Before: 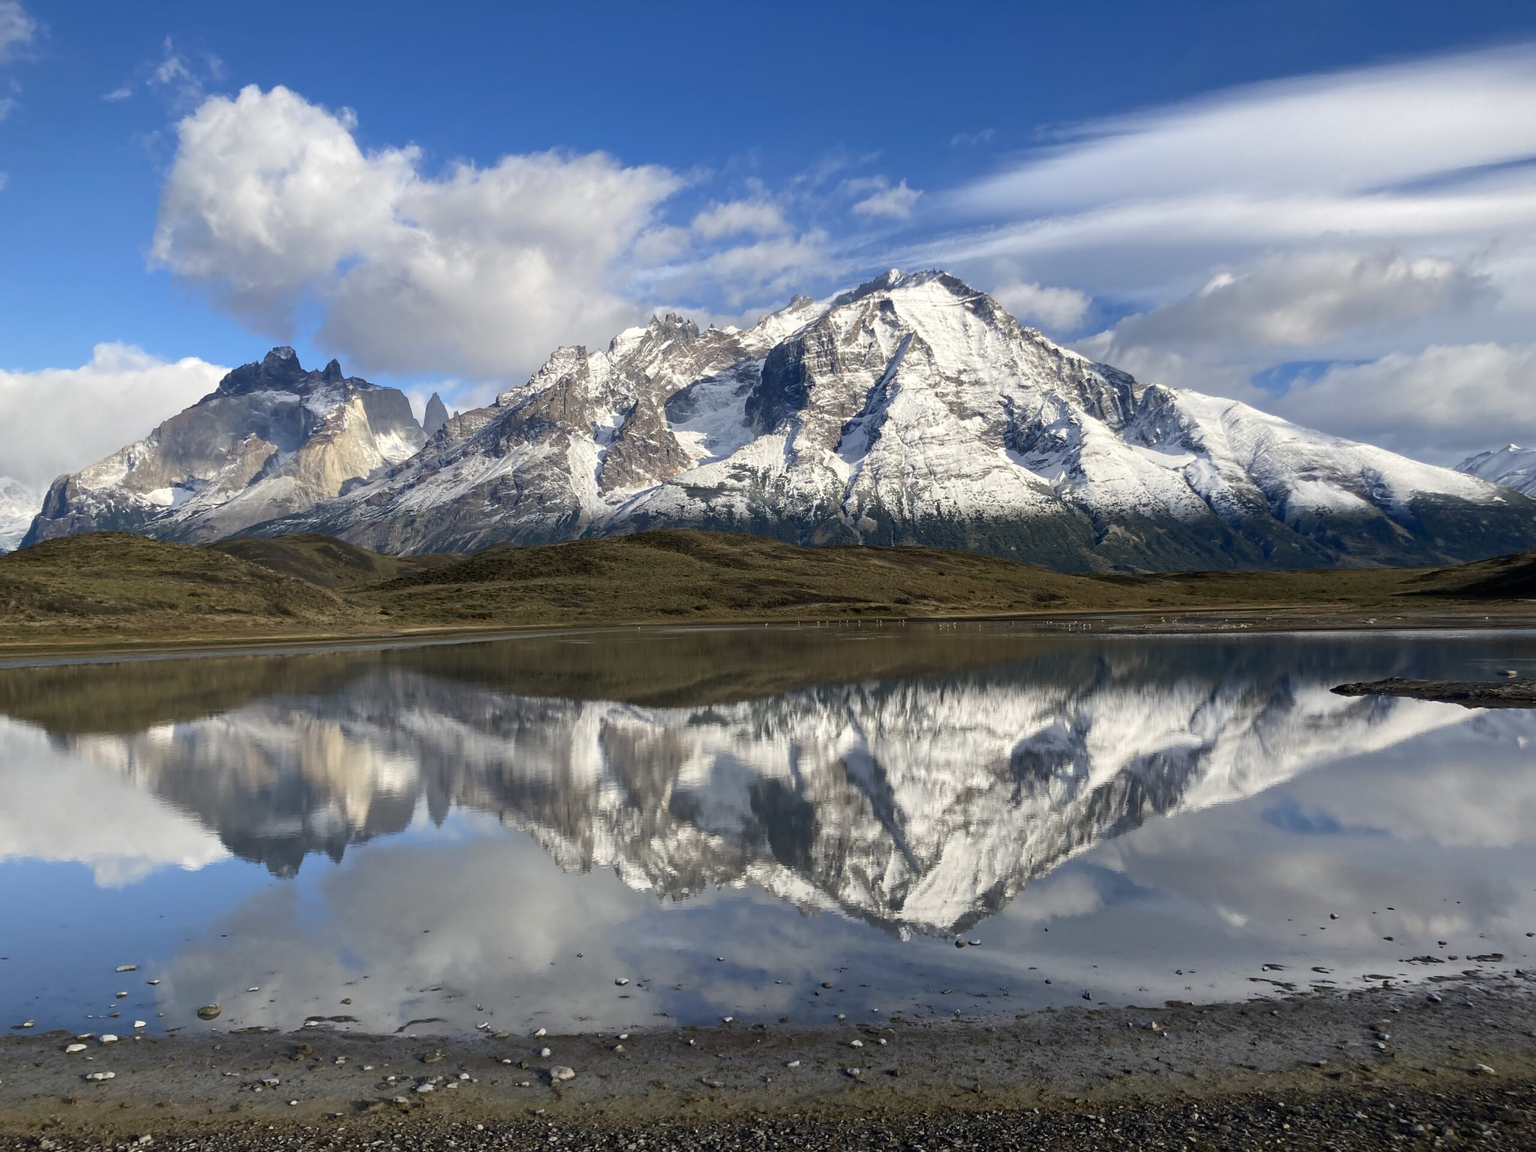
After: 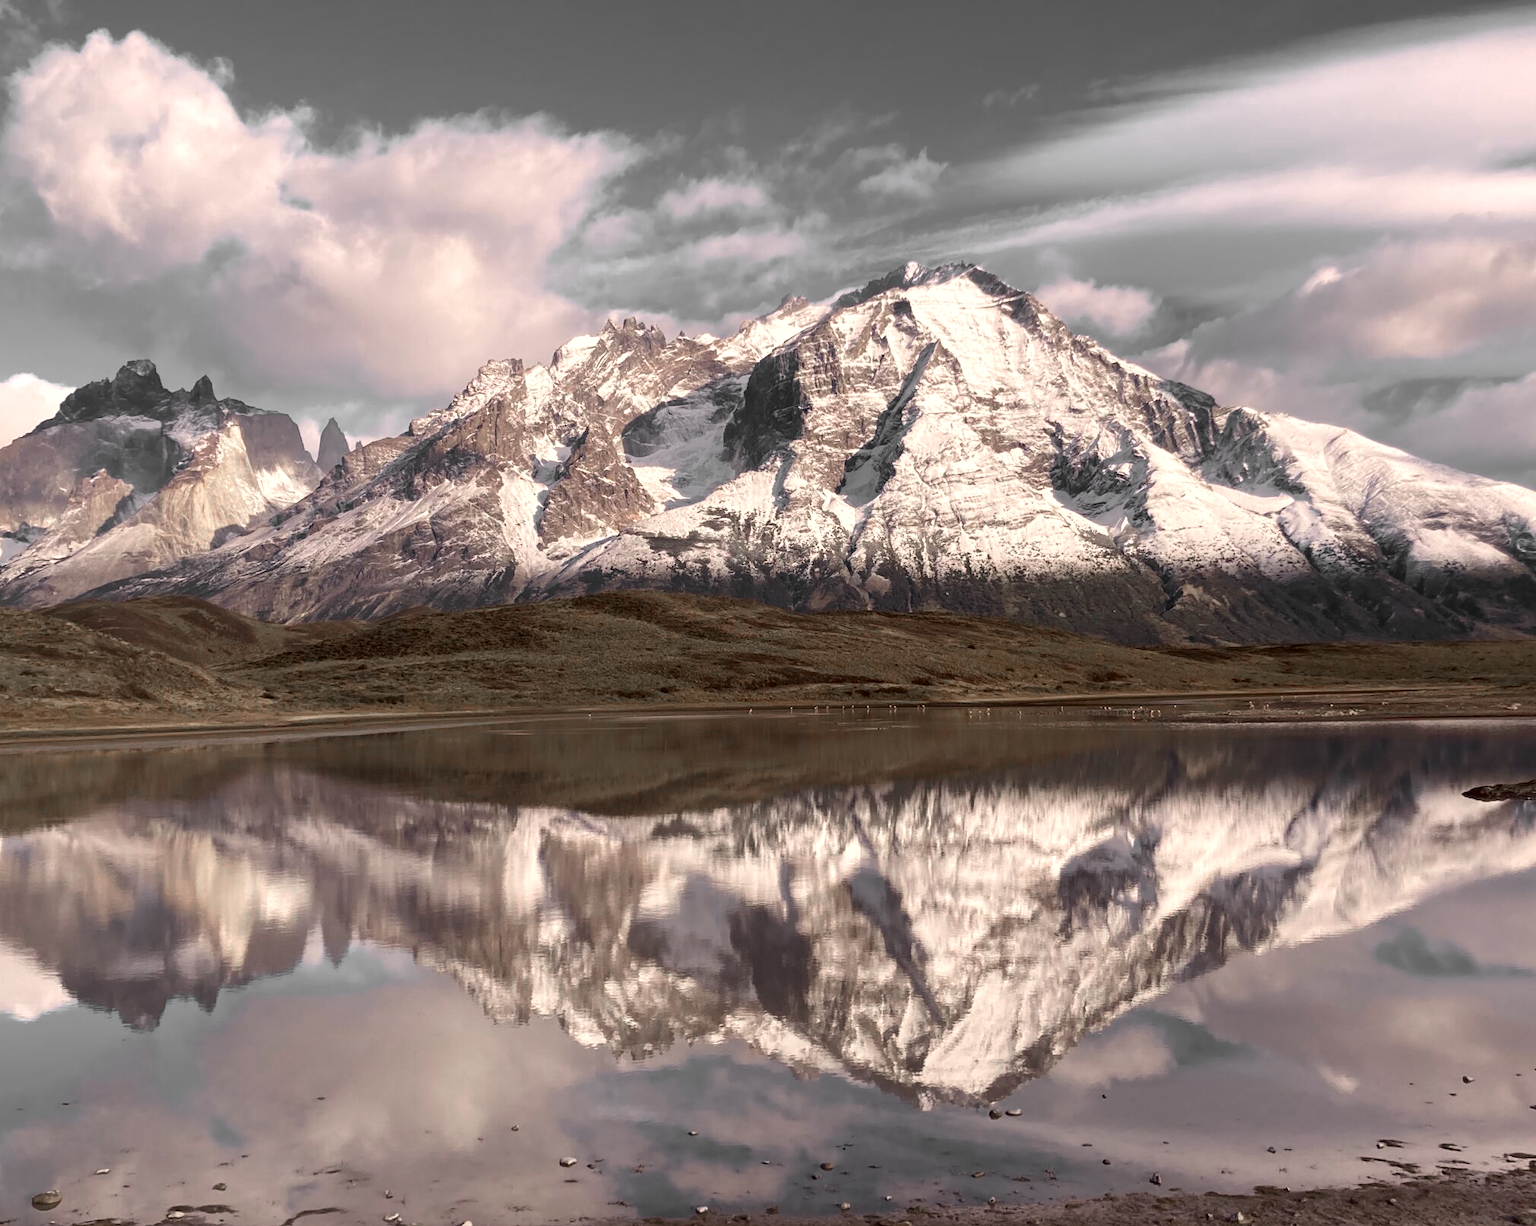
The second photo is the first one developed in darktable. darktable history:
crop: left 11.225%, top 5.381%, right 9.565%, bottom 10.314%
color zones: curves: ch0 [(0, 0.65) (0.096, 0.644) (0.221, 0.539) (0.429, 0.5) (0.571, 0.5) (0.714, 0.5) (0.857, 0.5) (1, 0.65)]; ch1 [(0, 0.5) (0.143, 0.5) (0.257, -0.002) (0.429, 0.04) (0.571, -0.001) (0.714, -0.015) (0.857, 0.024) (1, 0.5)]
color correction: highlights a* 10.21, highlights b* 9.79, shadows a* 8.61, shadows b* 7.88, saturation 0.8
